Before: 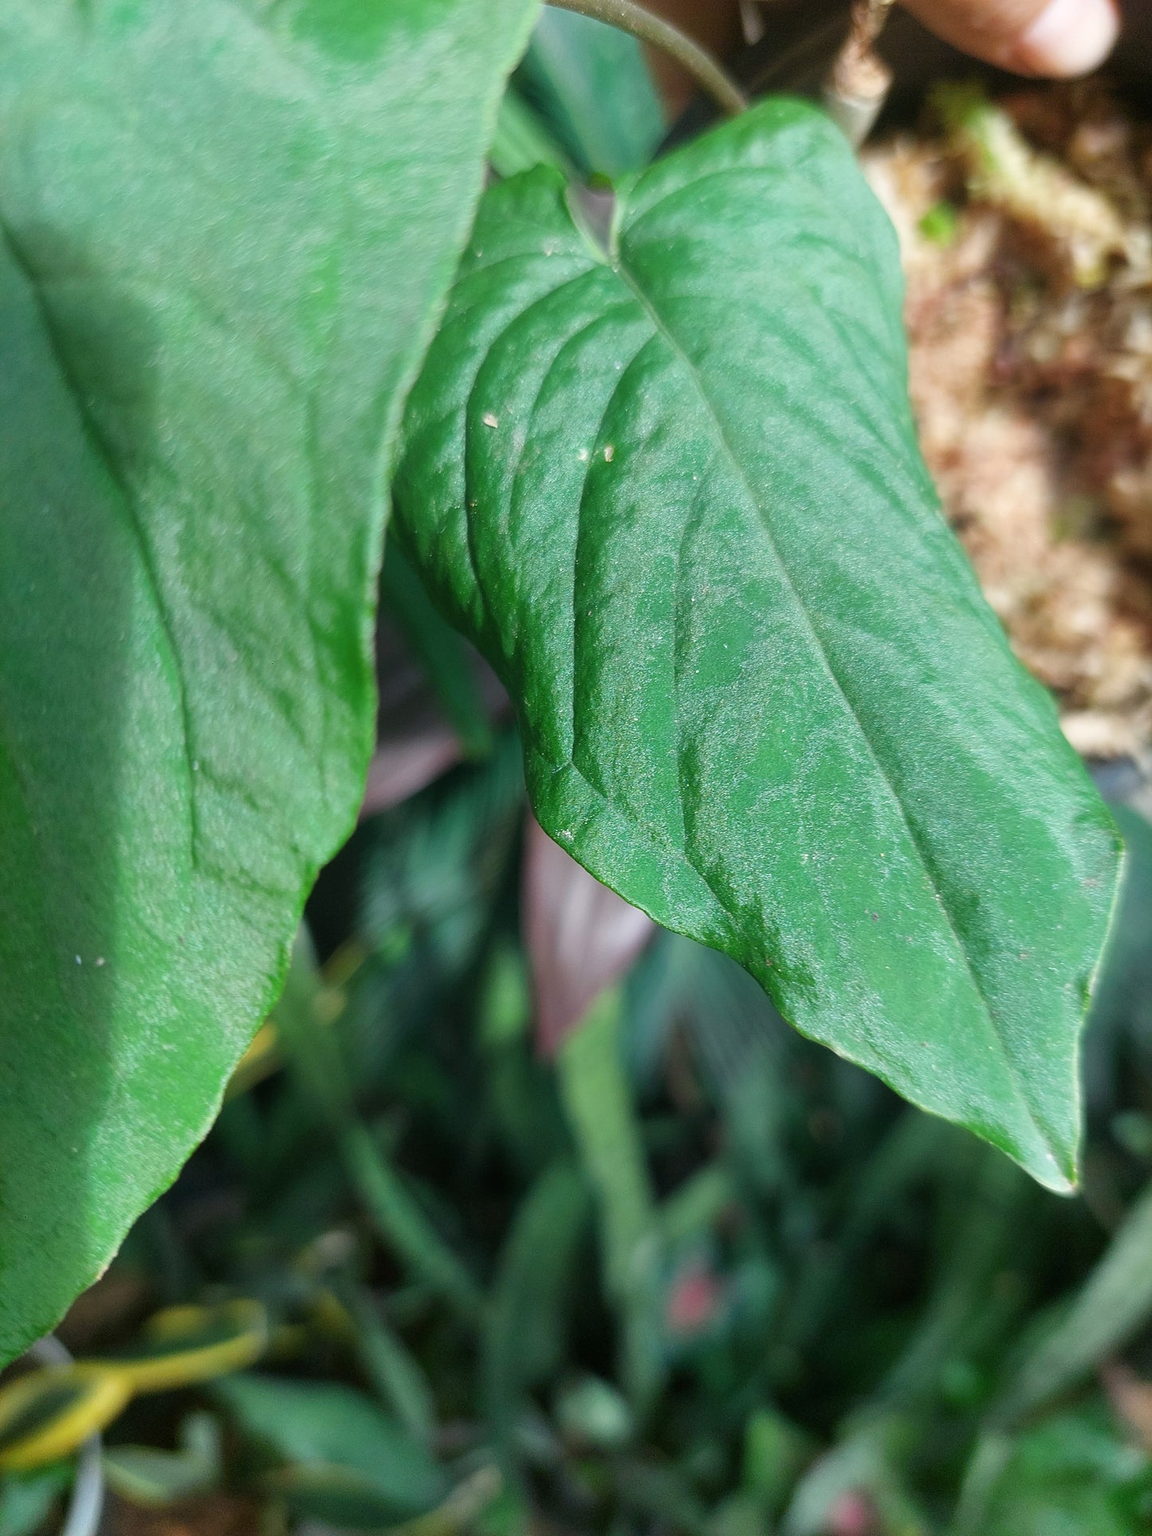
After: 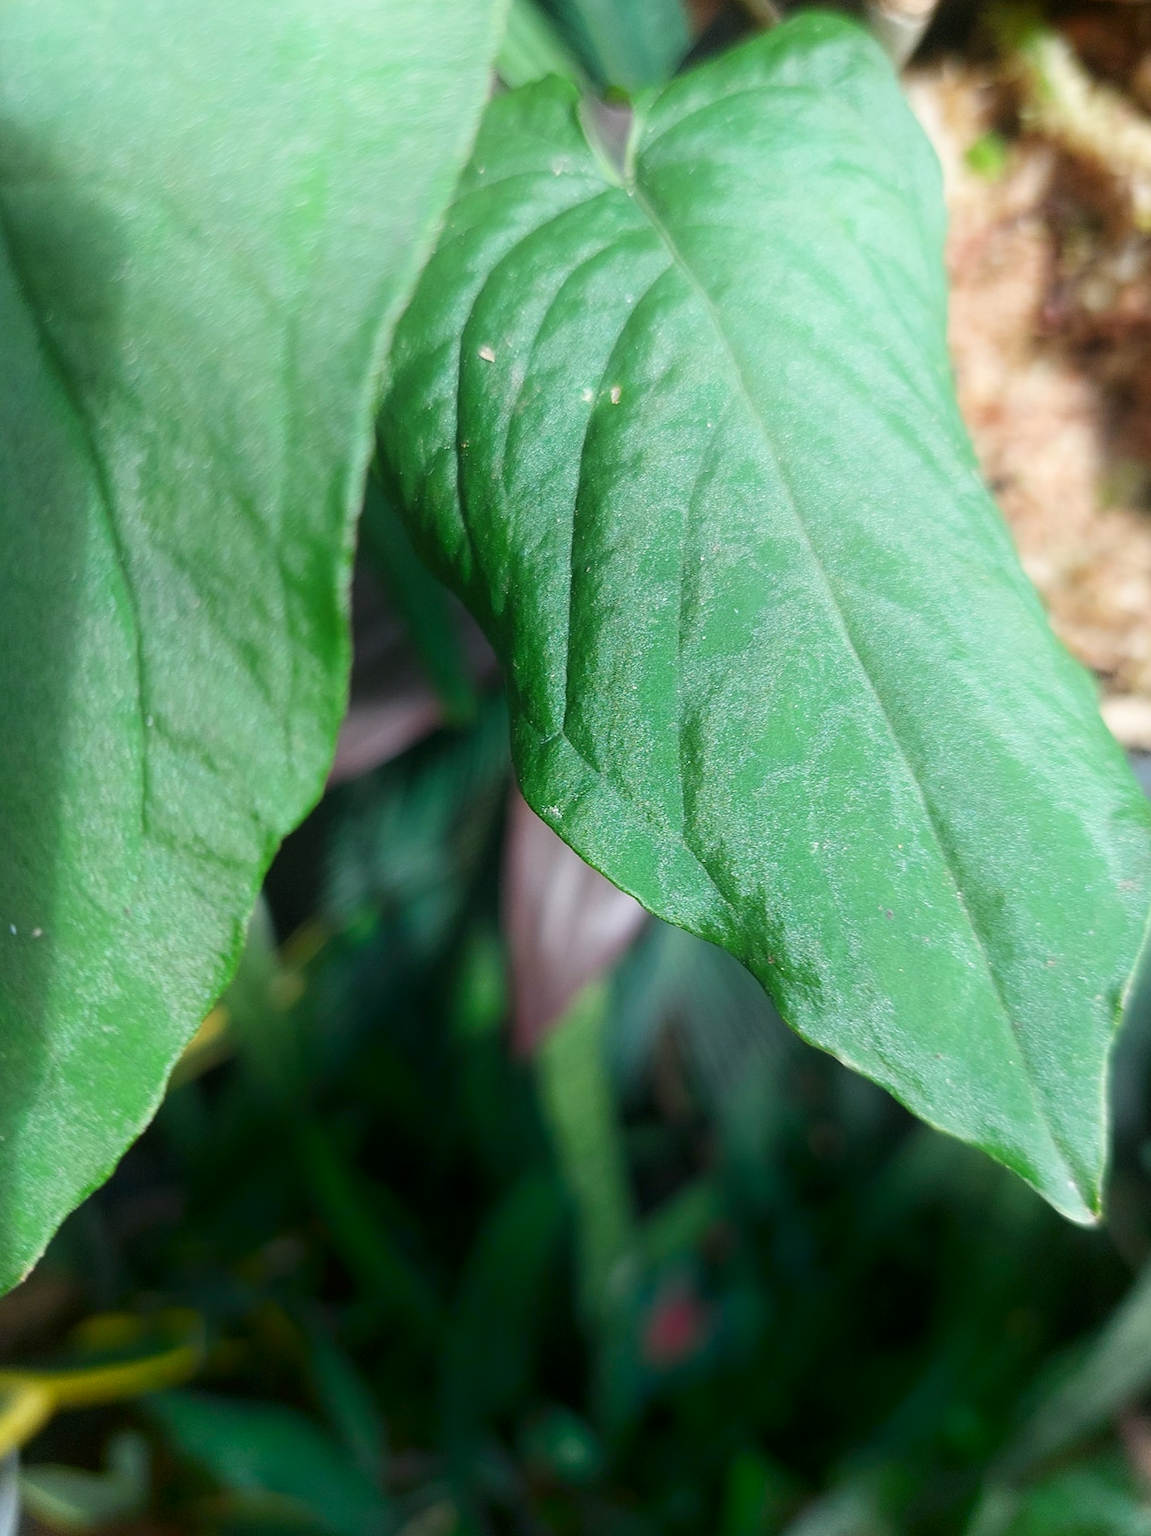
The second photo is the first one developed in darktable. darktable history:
shadows and highlights: shadows -89.41, highlights 90.67, soften with gaussian
crop and rotate: angle -2.08°, left 3.111%, top 4.139%, right 1.514%, bottom 0.483%
